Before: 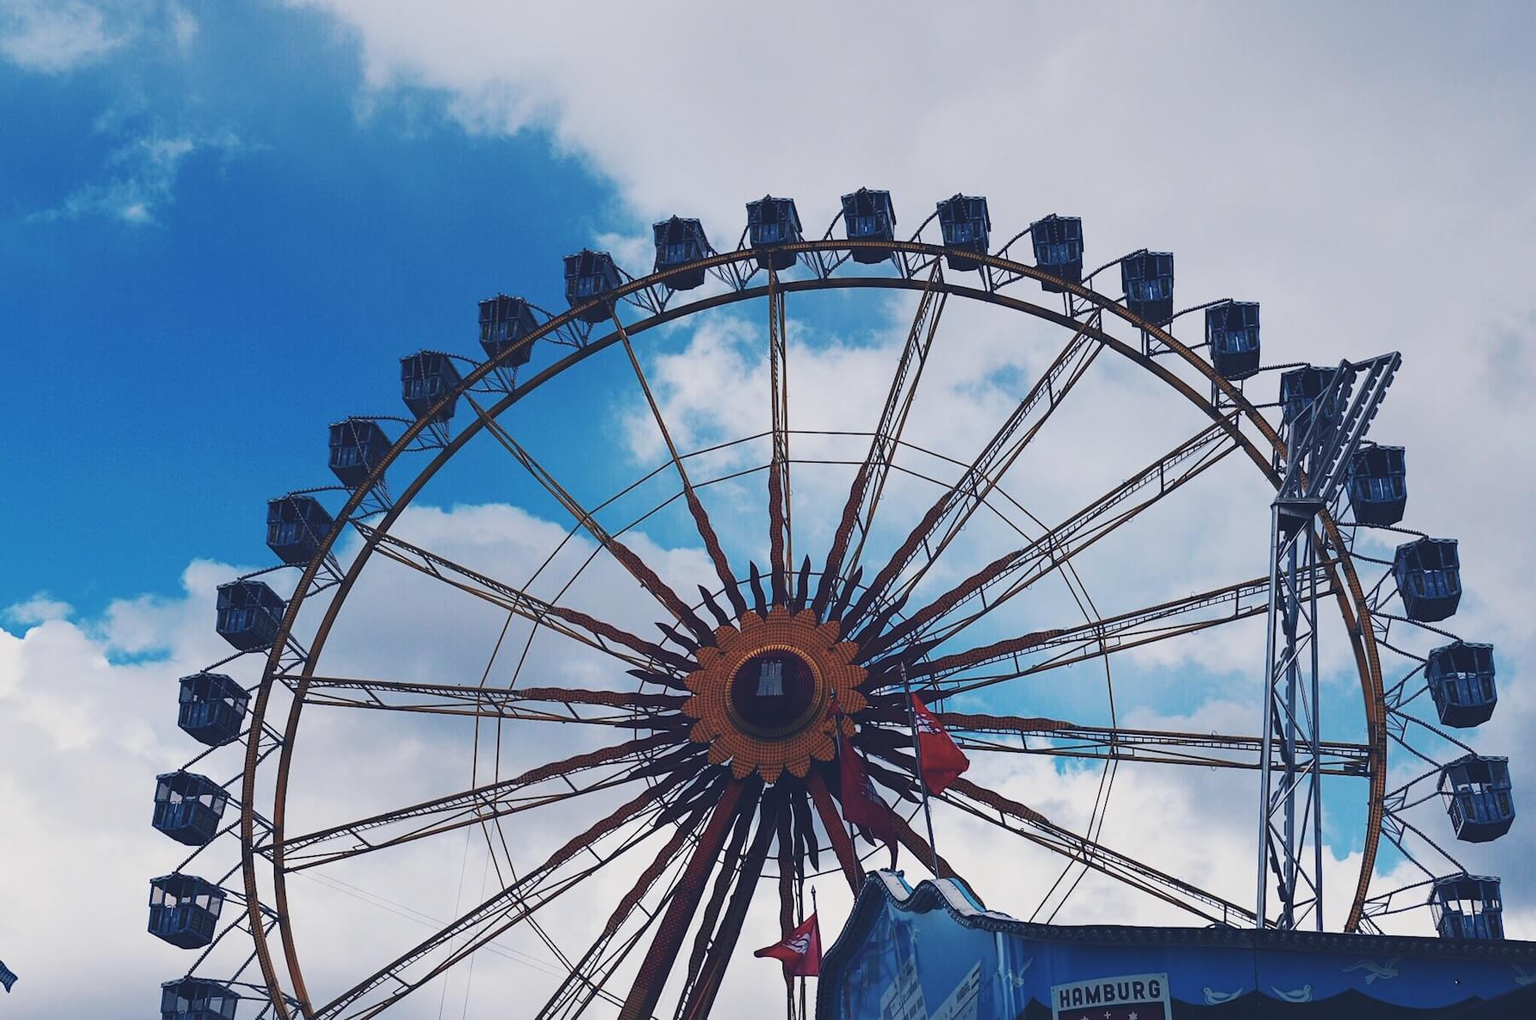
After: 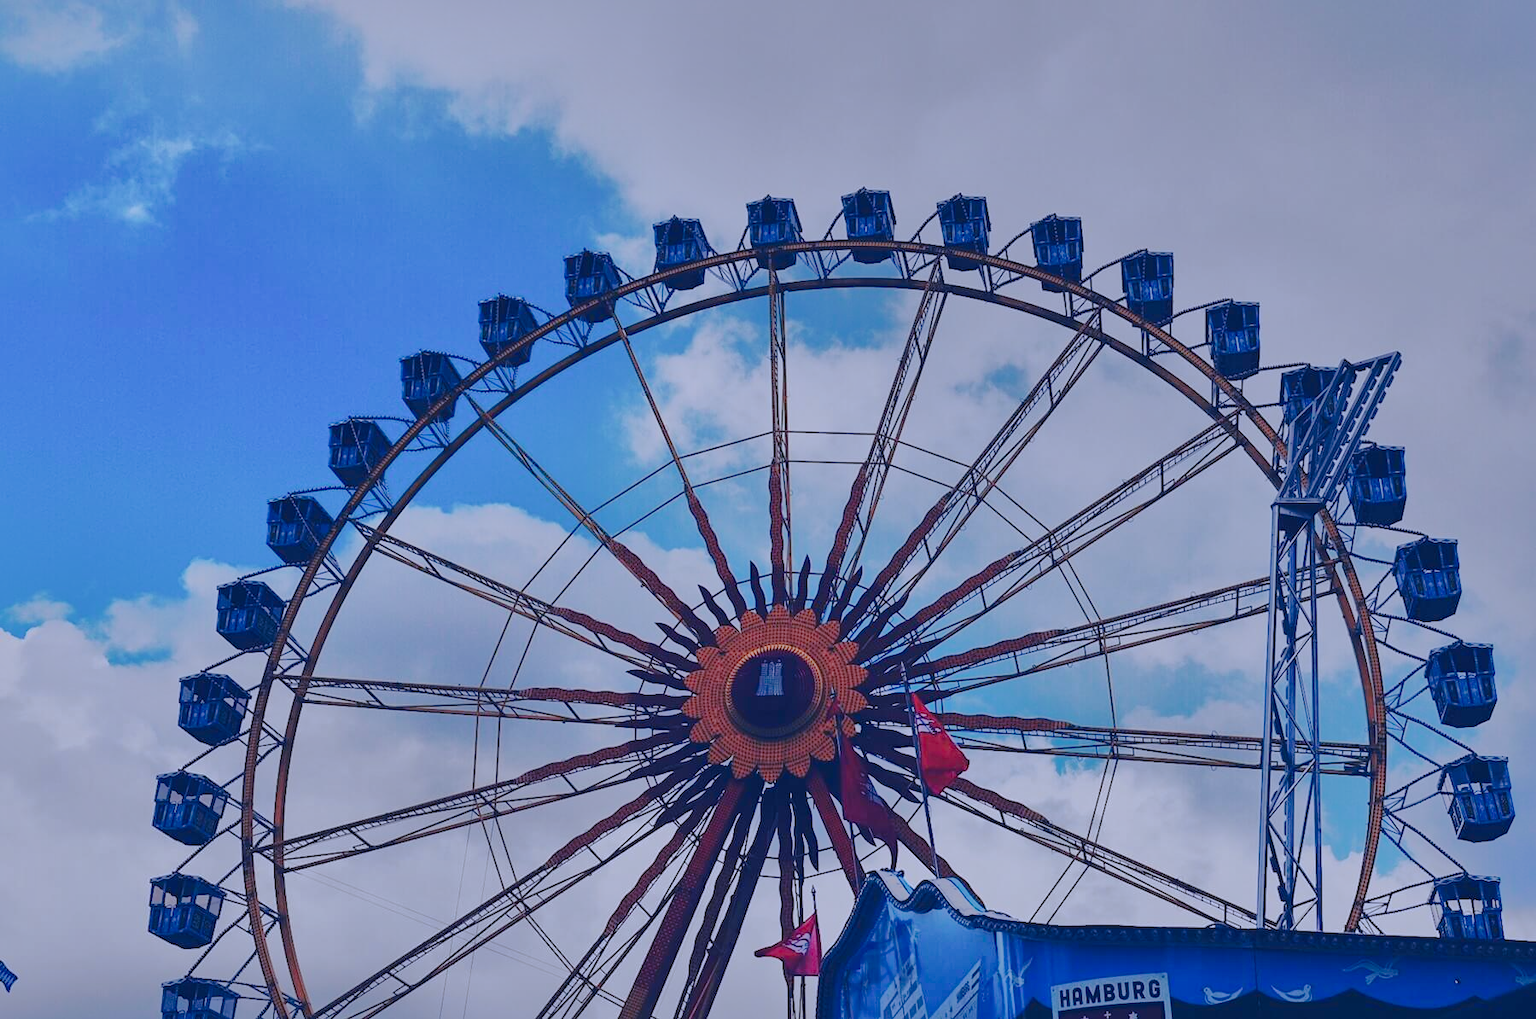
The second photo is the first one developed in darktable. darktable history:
shadows and highlights: shadows -19.91, highlights -73.15
color balance rgb: perceptual saturation grading › global saturation -0.31%, global vibrance -8%, contrast -13%, saturation formula JzAzBz (2021)
color calibration: illuminant custom, x 0.373, y 0.388, temperature 4269.97 K
tone curve: curves: ch0 [(0, 0) (0.003, 0.013) (0.011, 0.016) (0.025, 0.021) (0.044, 0.029) (0.069, 0.039) (0.1, 0.056) (0.136, 0.085) (0.177, 0.14) (0.224, 0.201) (0.277, 0.28) (0.335, 0.372) (0.399, 0.475) (0.468, 0.567) (0.543, 0.643) (0.623, 0.722) (0.709, 0.801) (0.801, 0.859) (0.898, 0.927) (1, 1)], preserve colors none
